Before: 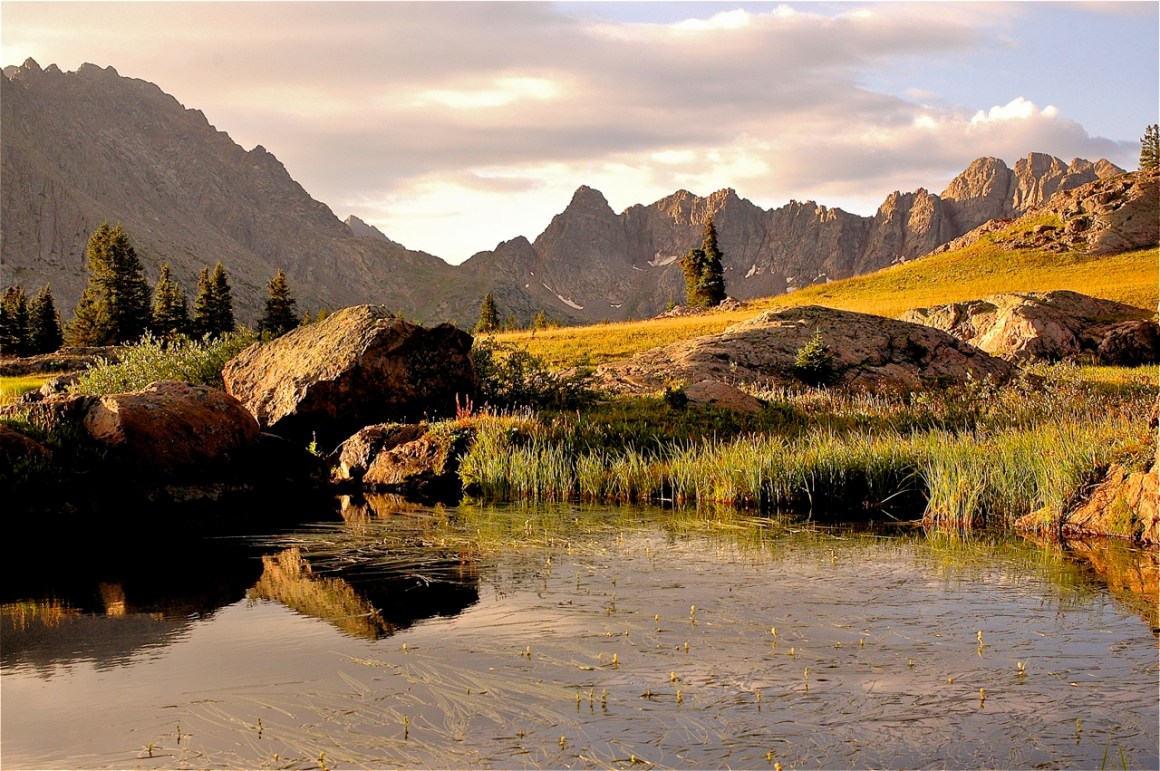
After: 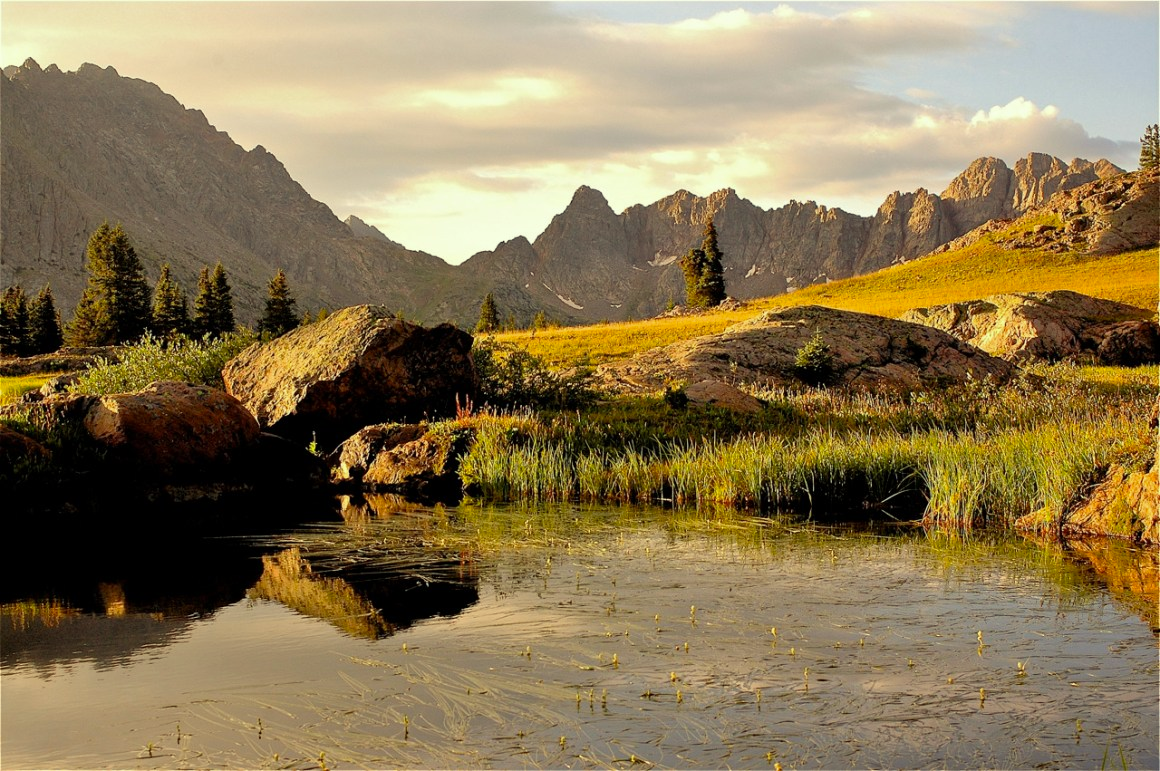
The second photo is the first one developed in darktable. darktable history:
exposure: exposure -0.04 EV, compensate exposure bias true, compensate highlight preservation false
color correction: highlights a* -5.76, highlights b* 11.24
